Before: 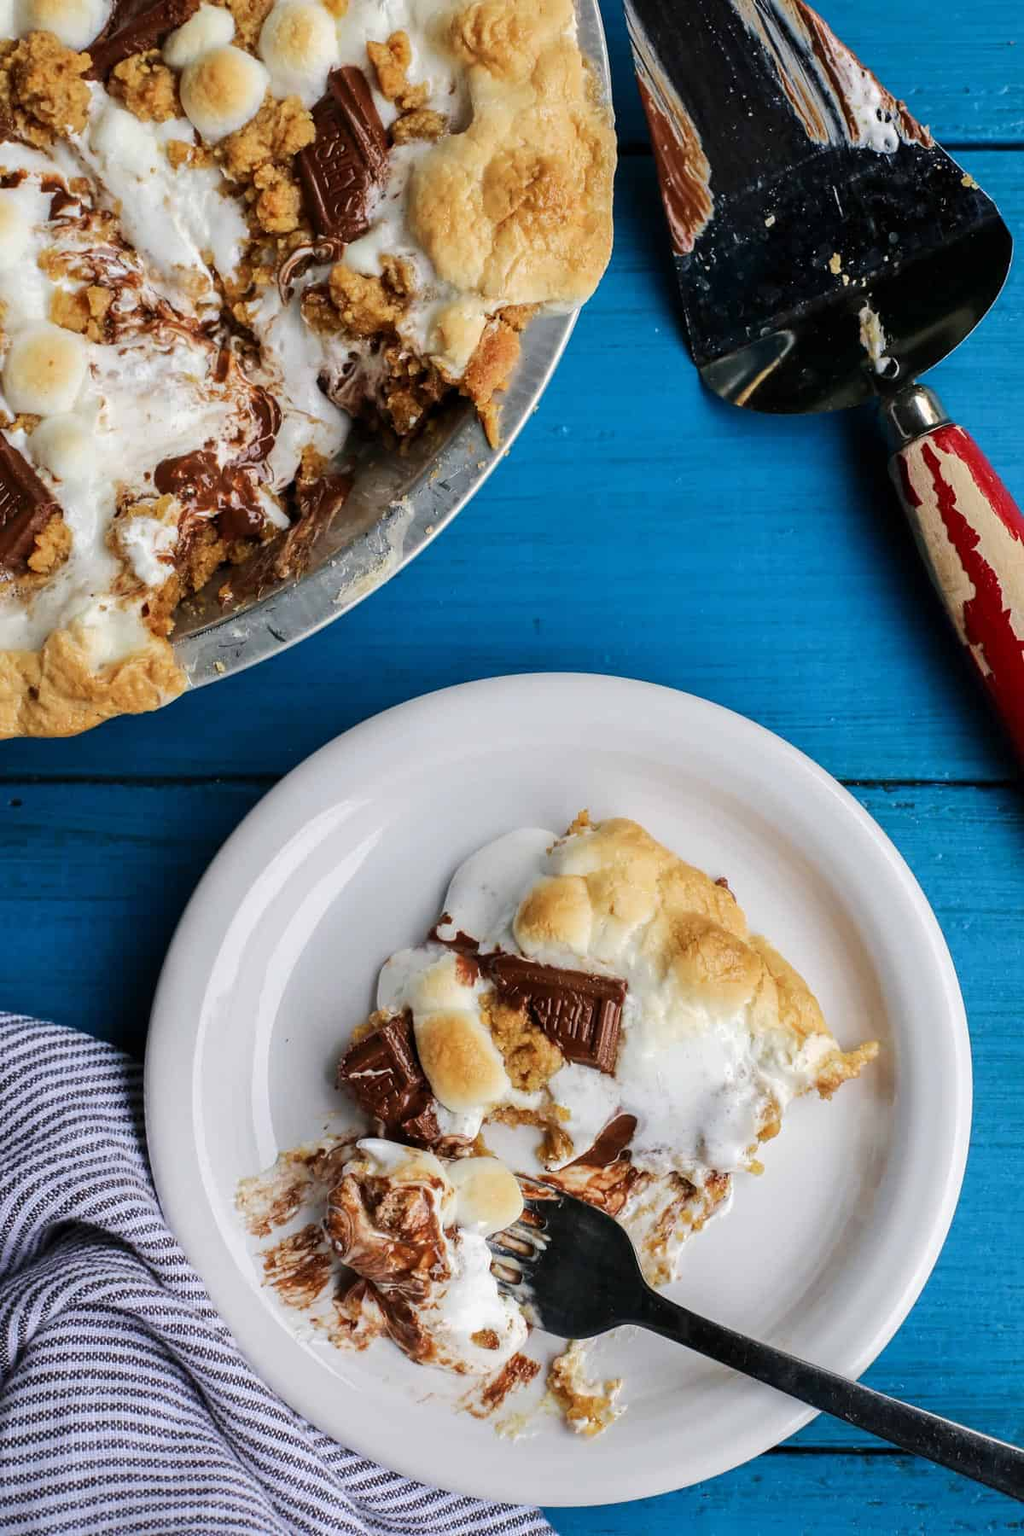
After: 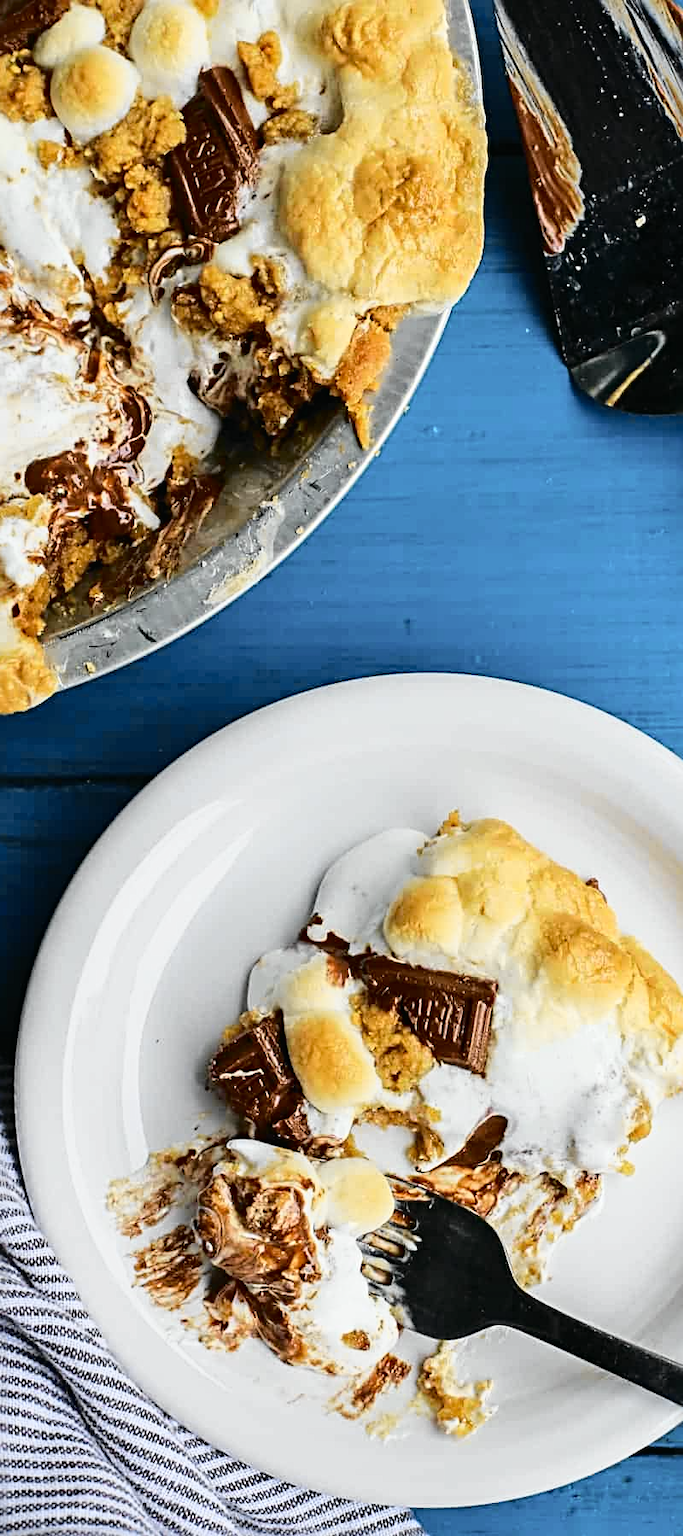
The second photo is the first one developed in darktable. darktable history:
crop and rotate: left 12.687%, right 20.628%
sharpen: radius 3.98
tone curve: curves: ch0 [(0, 0.013) (0.129, 0.1) (0.327, 0.382) (0.489, 0.573) (0.66, 0.748) (0.858, 0.926) (1, 0.977)]; ch1 [(0, 0) (0.353, 0.344) (0.45, 0.46) (0.498, 0.495) (0.521, 0.506) (0.563, 0.559) (0.592, 0.585) (0.657, 0.655) (1, 1)]; ch2 [(0, 0) (0.333, 0.346) (0.375, 0.375) (0.427, 0.44) (0.5, 0.501) (0.505, 0.499) (0.528, 0.533) (0.579, 0.61) (0.612, 0.644) (0.66, 0.715) (1, 1)], color space Lab, independent channels, preserve colors none
